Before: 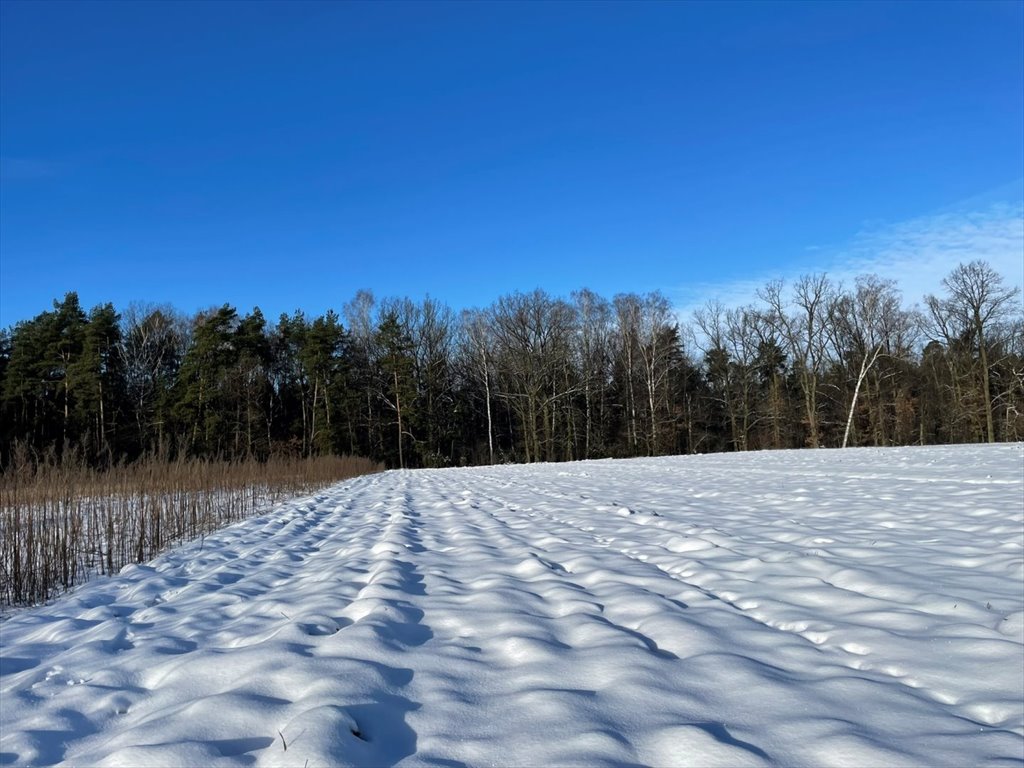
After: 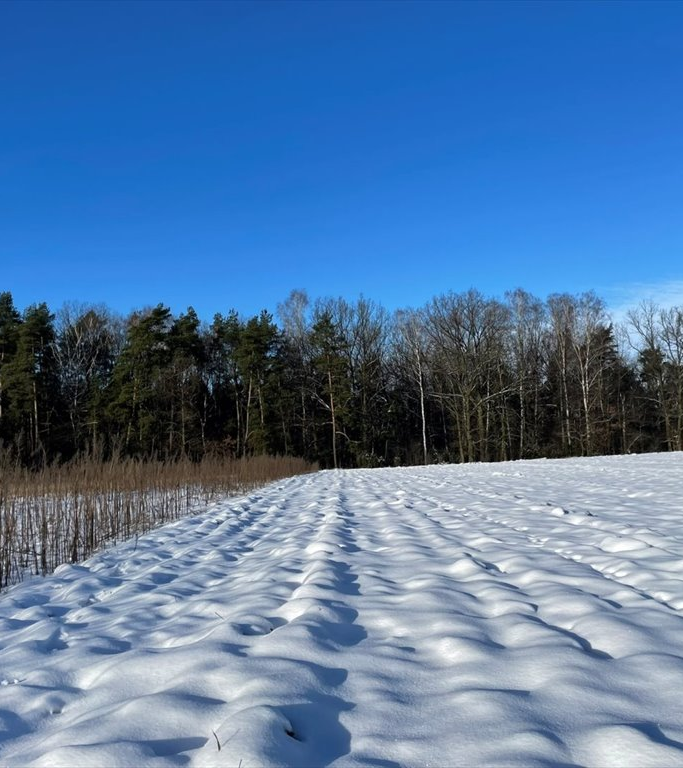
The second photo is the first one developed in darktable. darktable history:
crop and rotate: left 6.515%, right 26.735%
